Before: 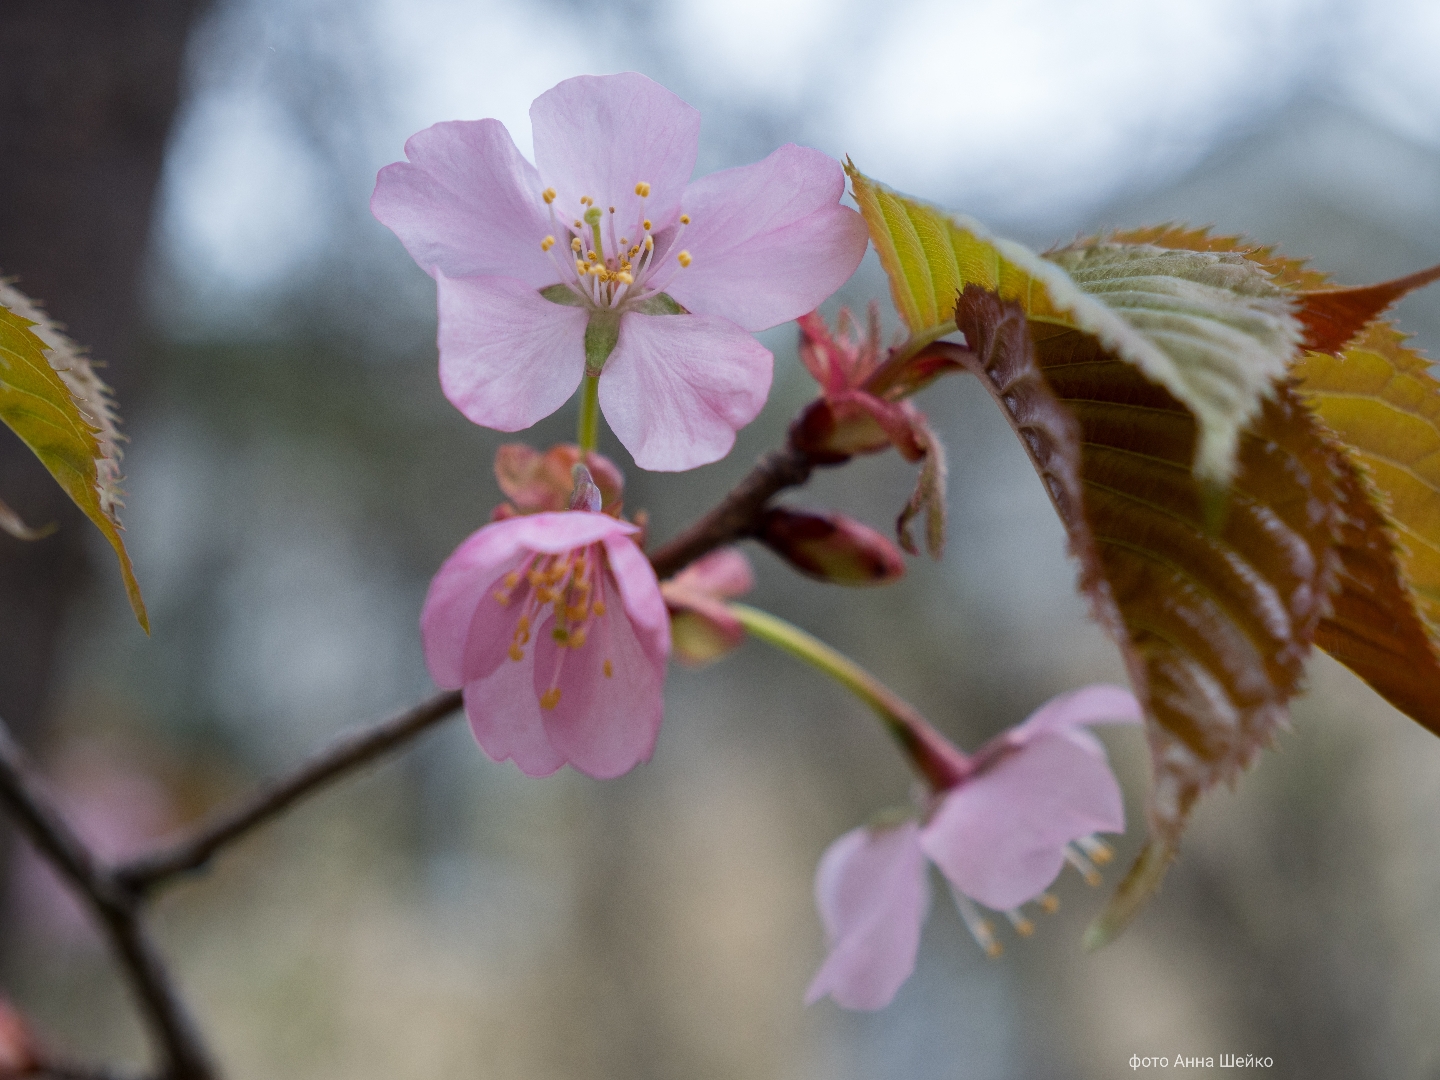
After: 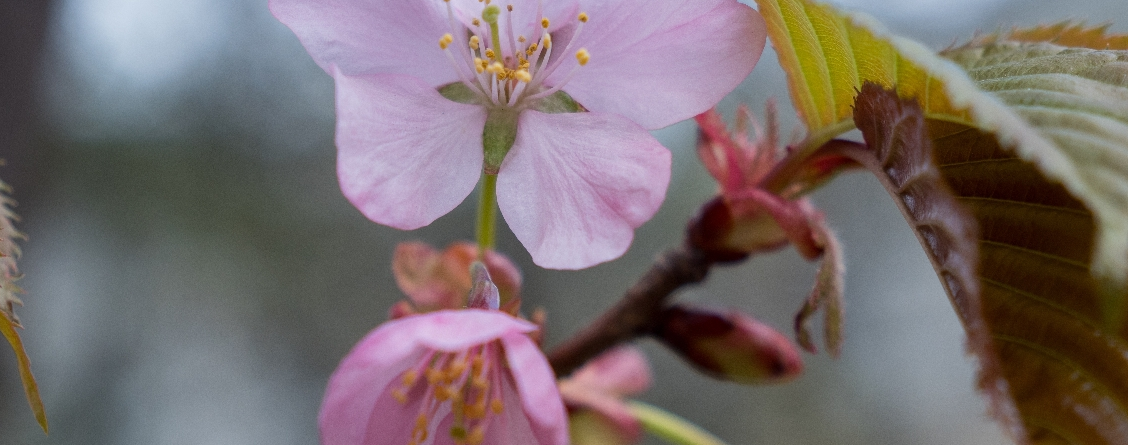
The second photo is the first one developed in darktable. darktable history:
crop: left 7.121%, top 18.715%, right 14.5%, bottom 40.062%
